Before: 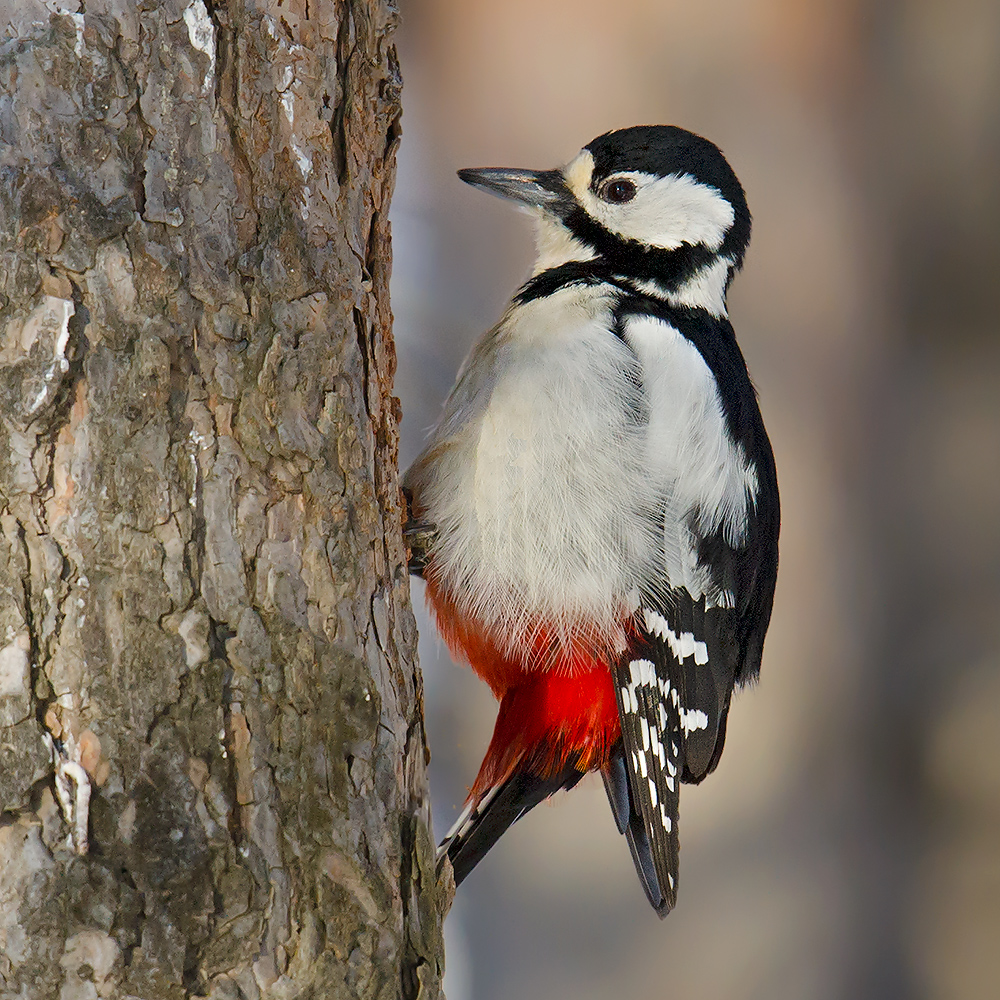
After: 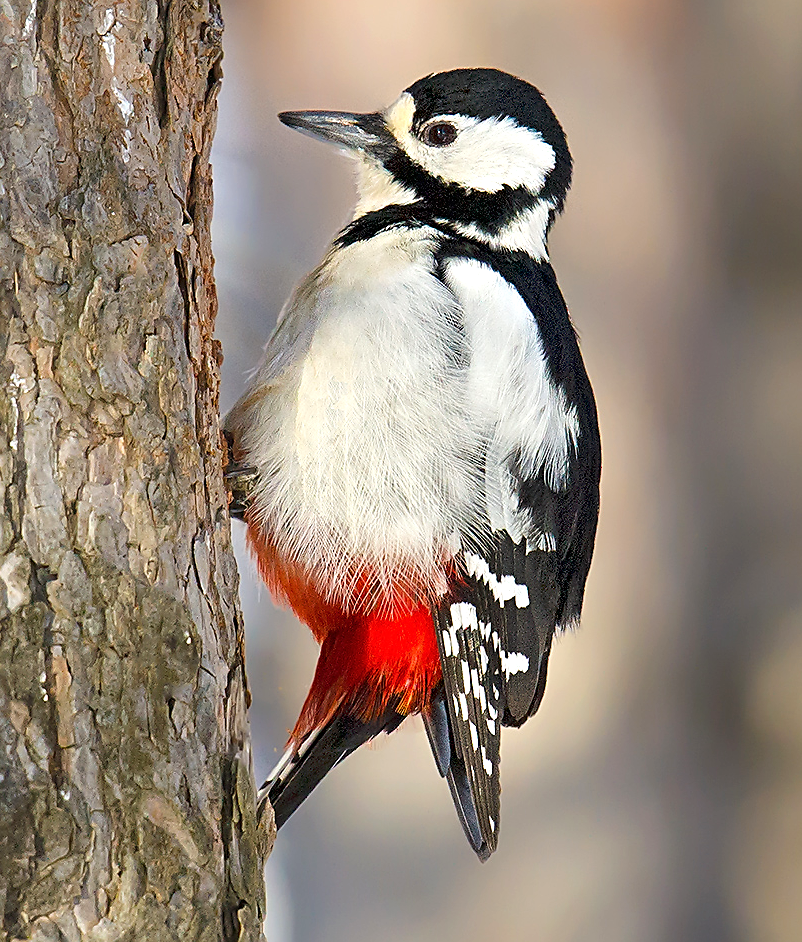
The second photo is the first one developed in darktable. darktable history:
crop and rotate: left 17.959%, top 5.771%, right 1.742%
sharpen: on, module defaults
exposure: black level correction 0, exposure 0.7 EV, compensate exposure bias true, compensate highlight preservation false
